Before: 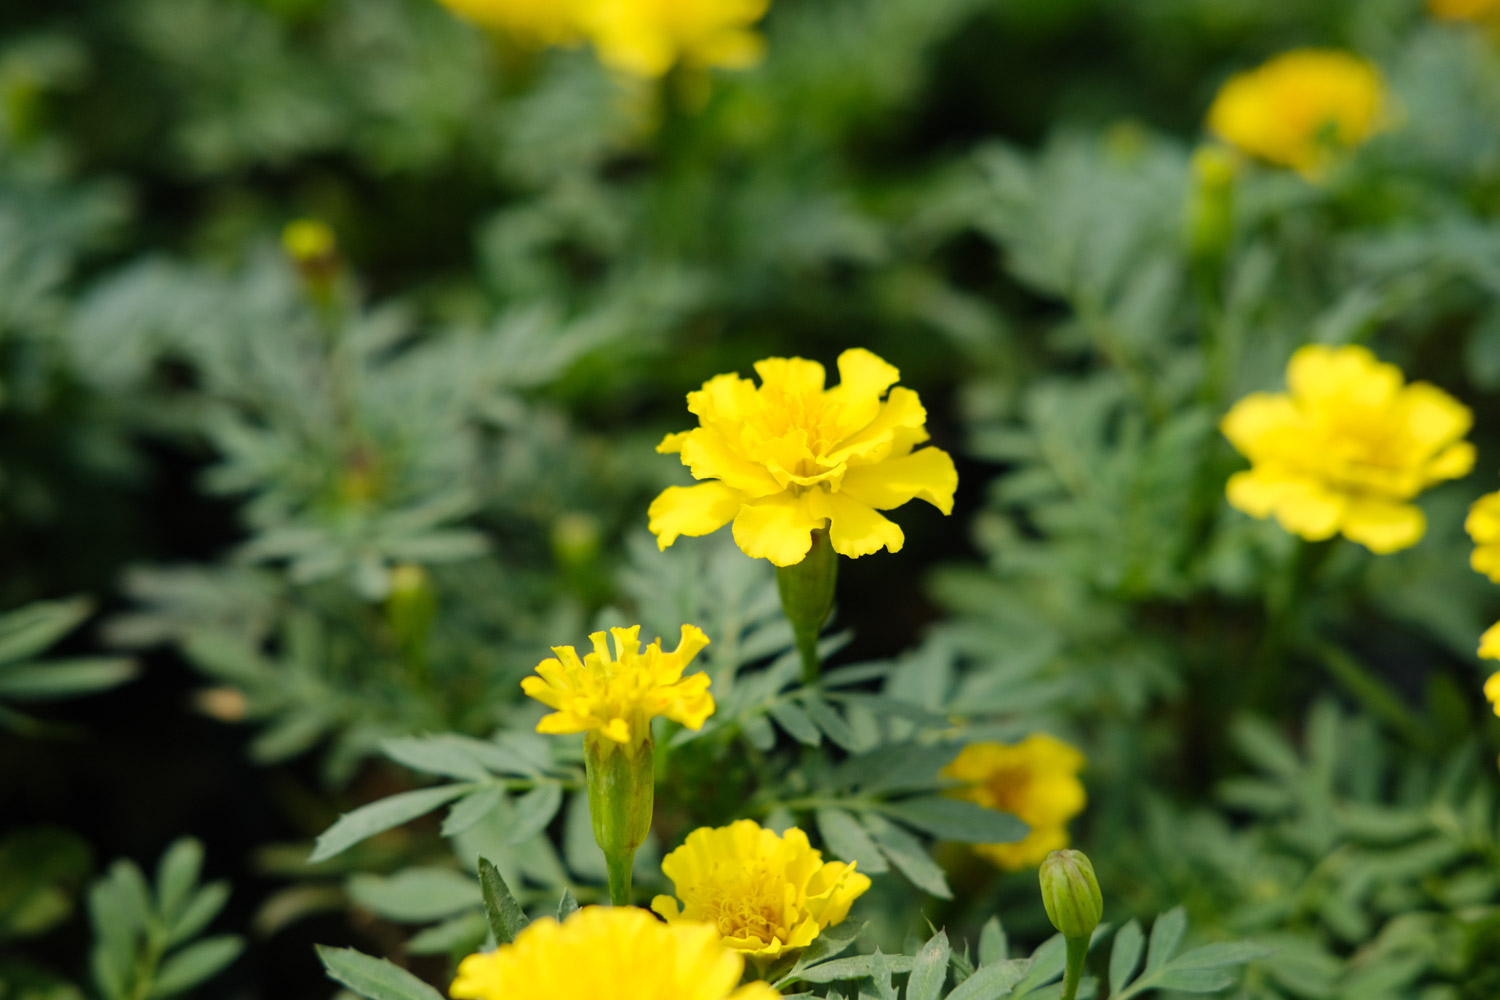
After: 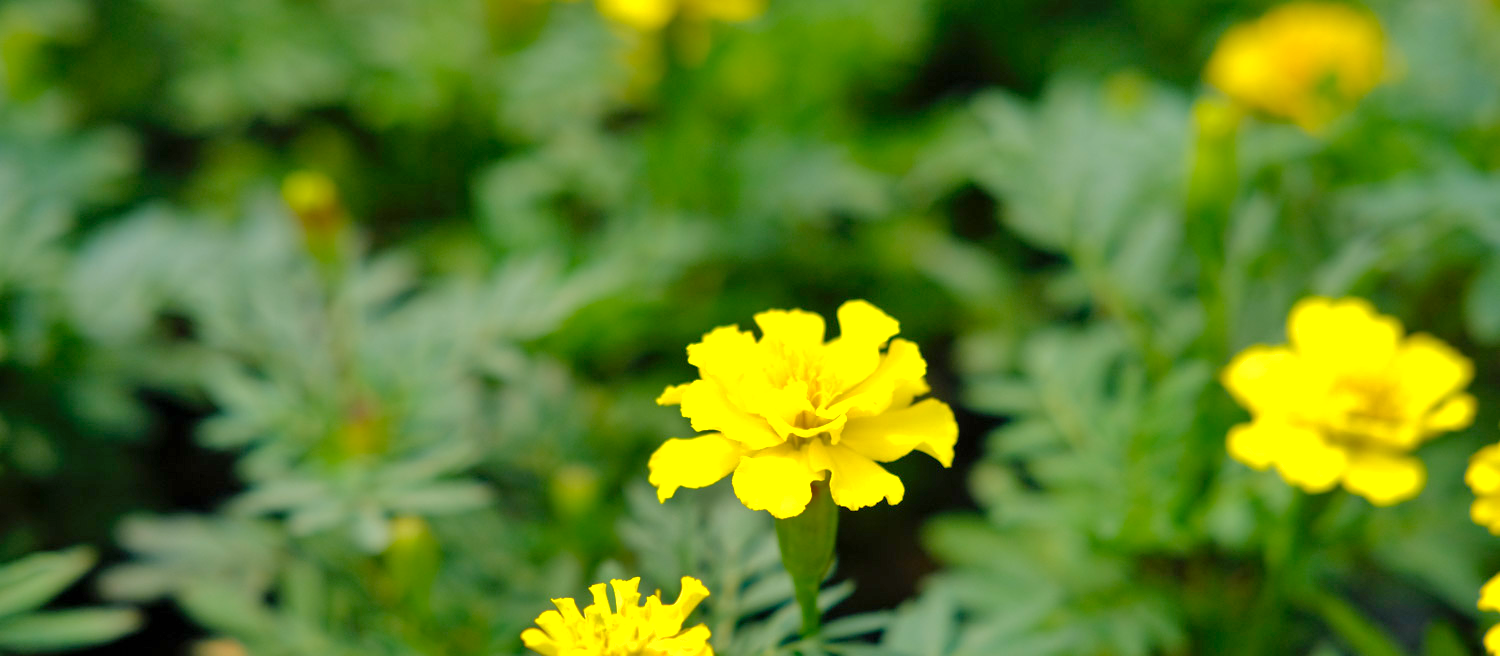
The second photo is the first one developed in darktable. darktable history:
tone curve: curves: ch0 [(0, 0) (0.004, 0.008) (0.077, 0.156) (0.169, 0.29) (0.774, 0.774) (1, 1)], color space Lab, linked channels, preserve colors none
color balance rgb: perceptual saturation grading › global saturation 10%, global vibrance 10%
shadows and highlights: shadows 20.91, highlights -82.73, soften with gaussian
crop and rotate: top 4.848%, bottom 29.503%
exposure: black level correction 0.001, exposure 0.5 EV, compensate exposure bias true, compensate highlight preservation false
base curve: curves: ch0 [(0, 0) (0.74, 0.67) (1, 1)]
